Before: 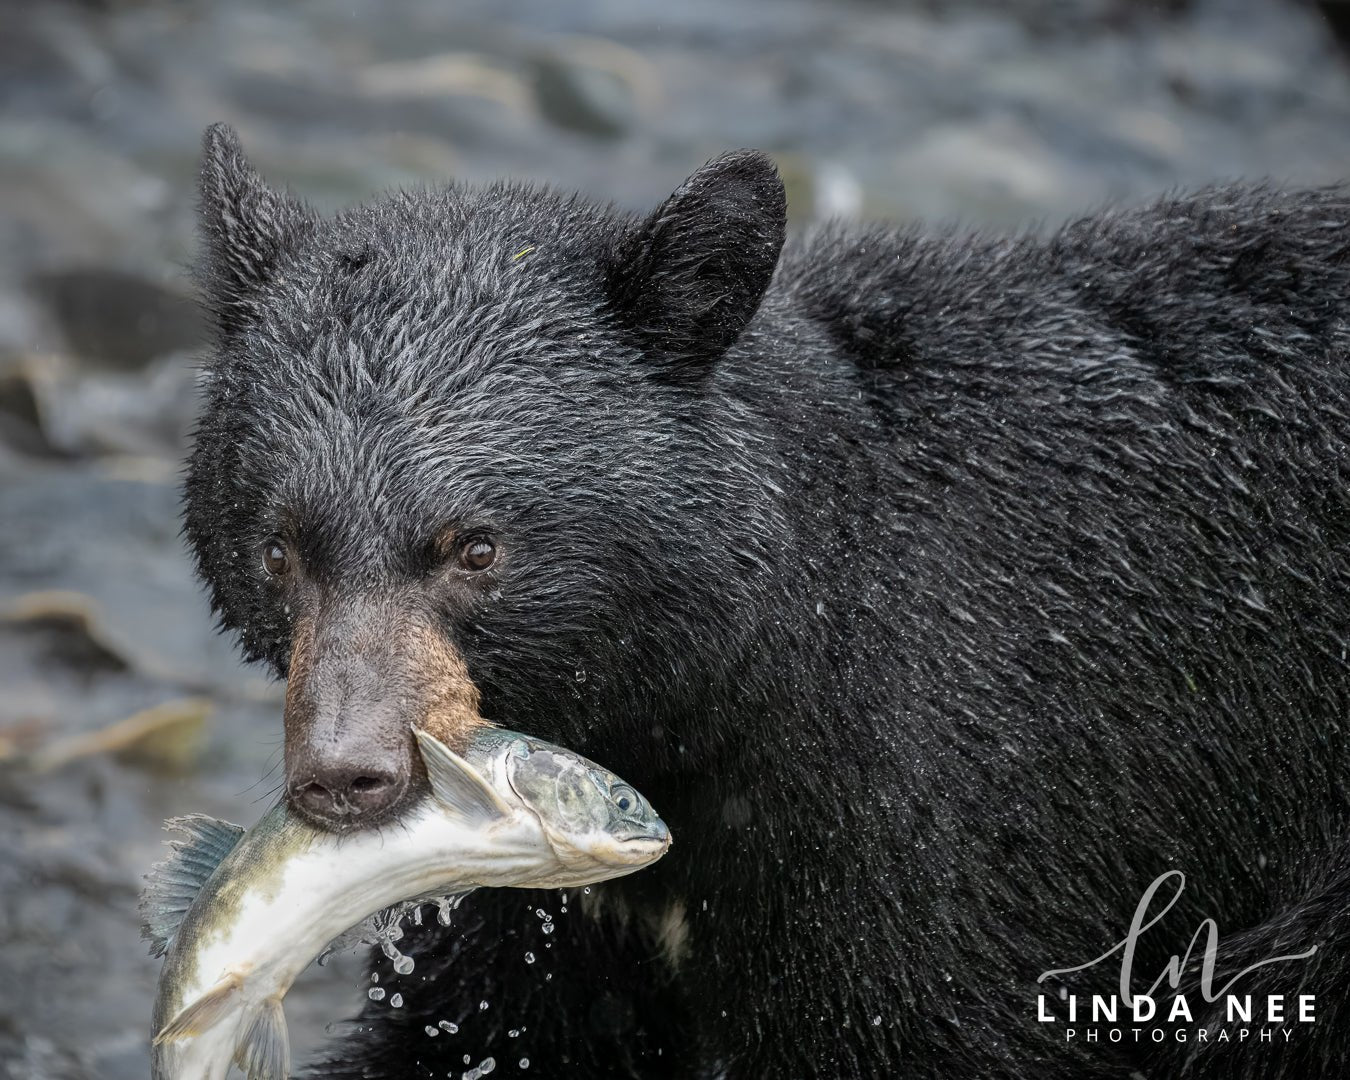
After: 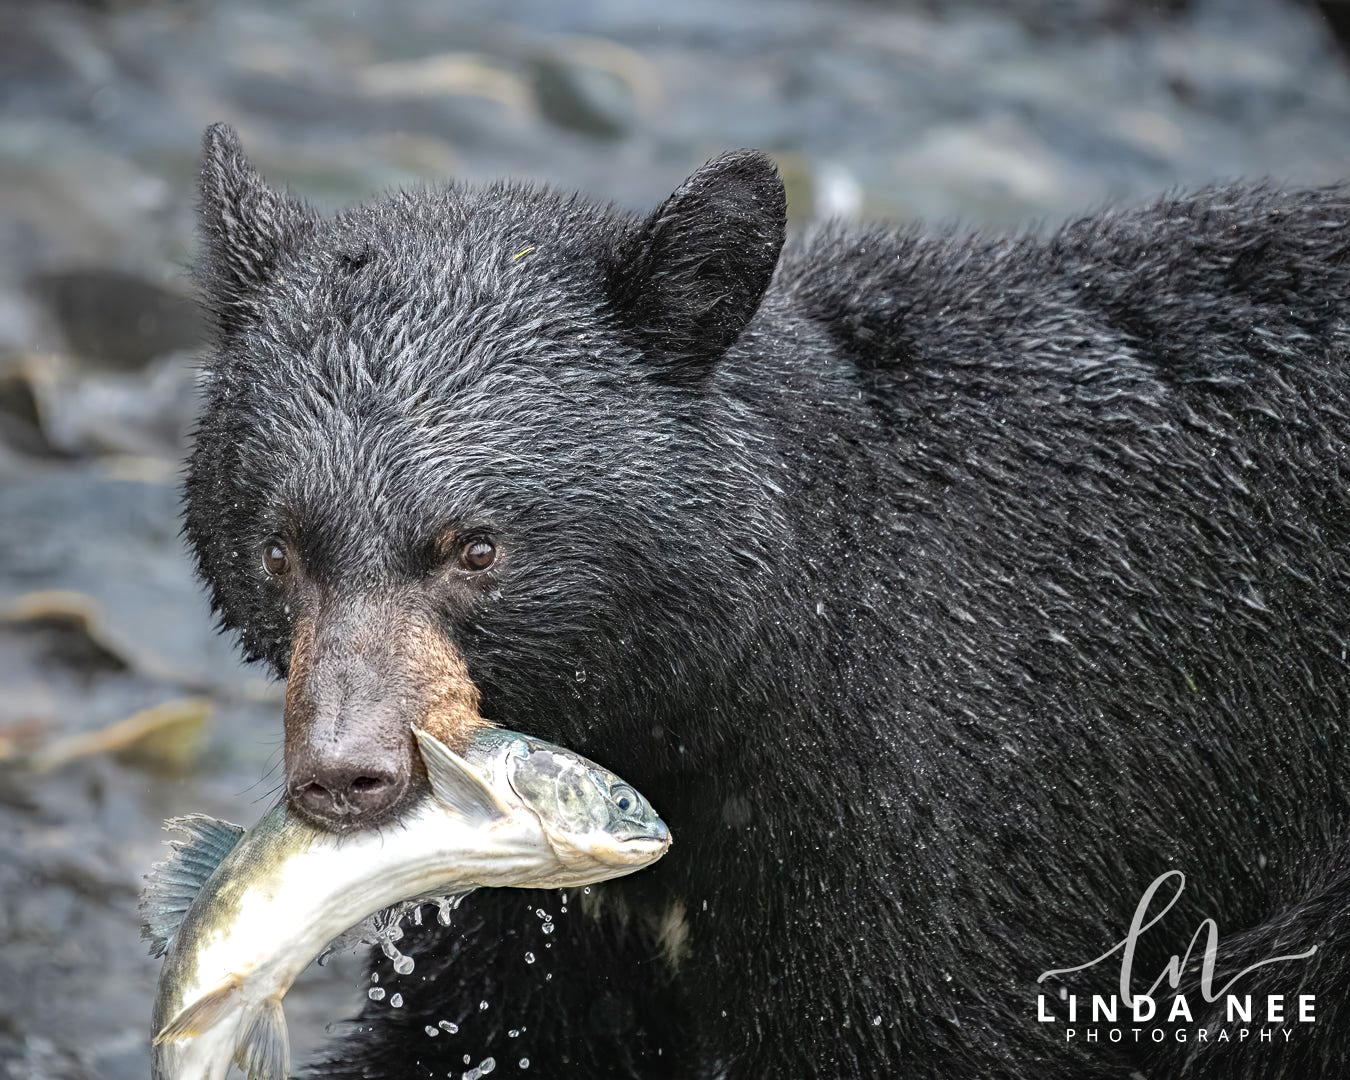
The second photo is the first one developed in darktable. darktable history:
exposure: black level correction -0.002, exposure 0.54 EV, compensate highlight preservation false
haze removal: compatibility mode true, adaptive false
